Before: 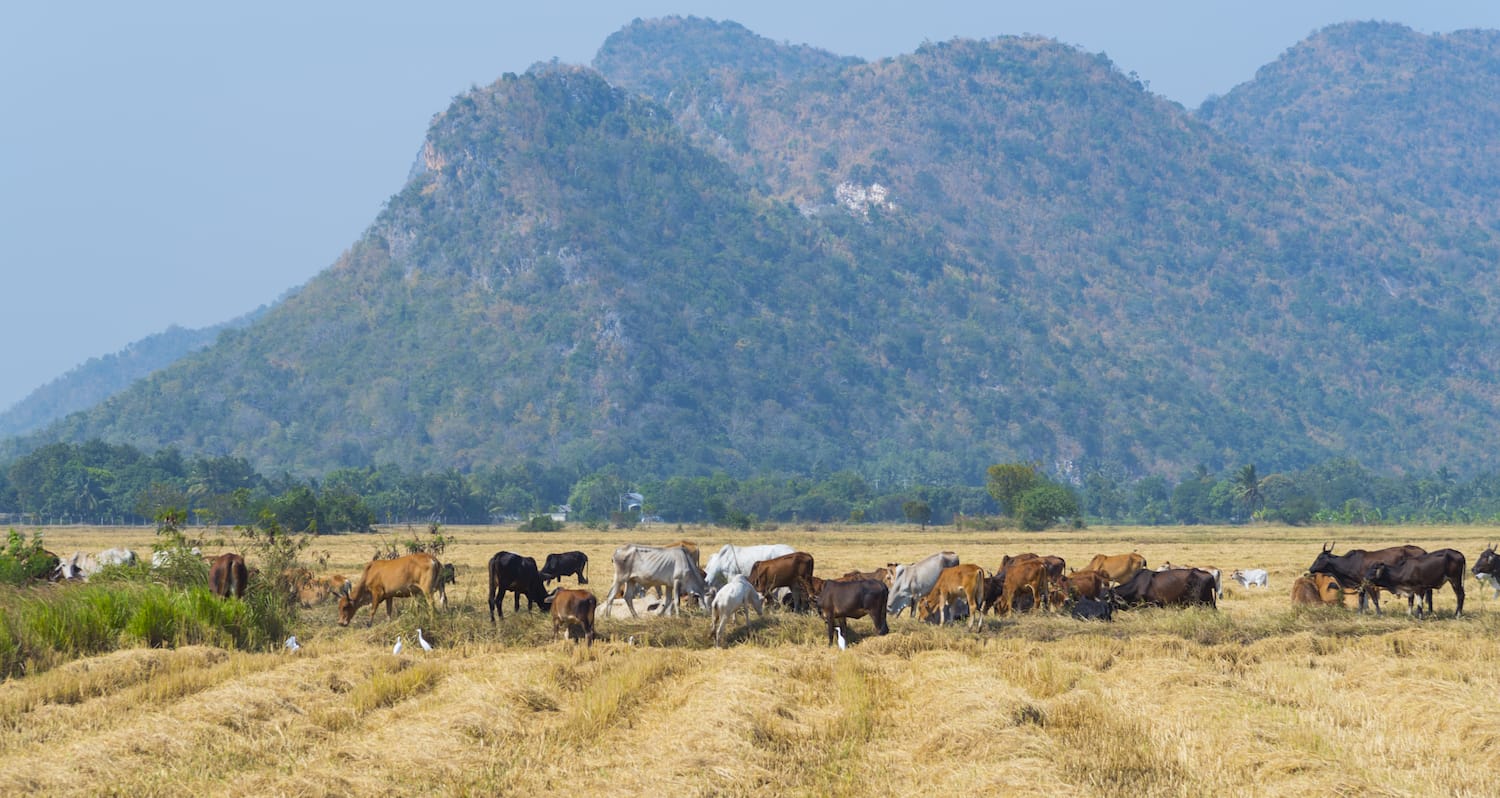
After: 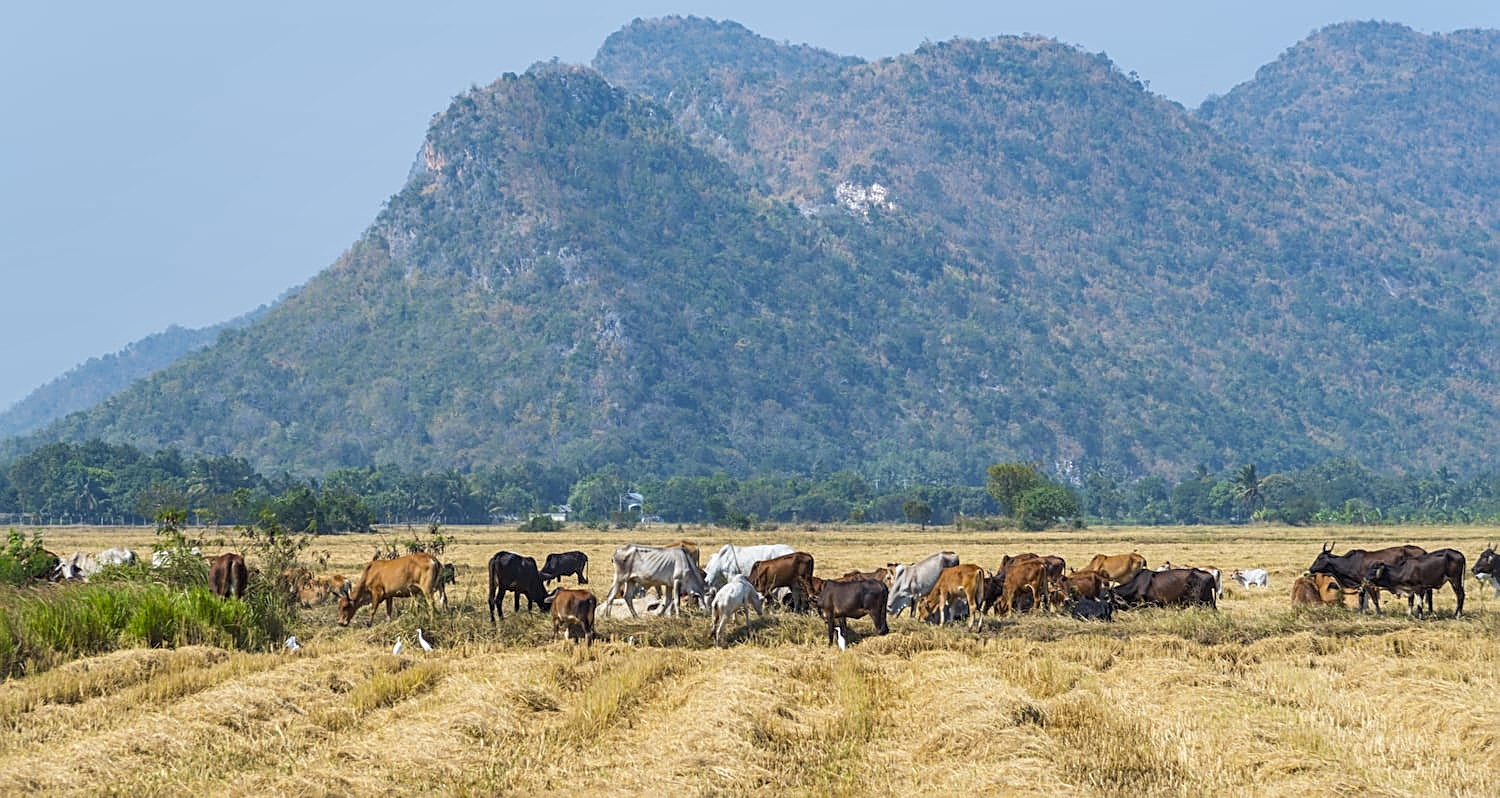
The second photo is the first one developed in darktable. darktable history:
local contrast: on, module defaults
sharpen: radius 2.531, amount 0.628
